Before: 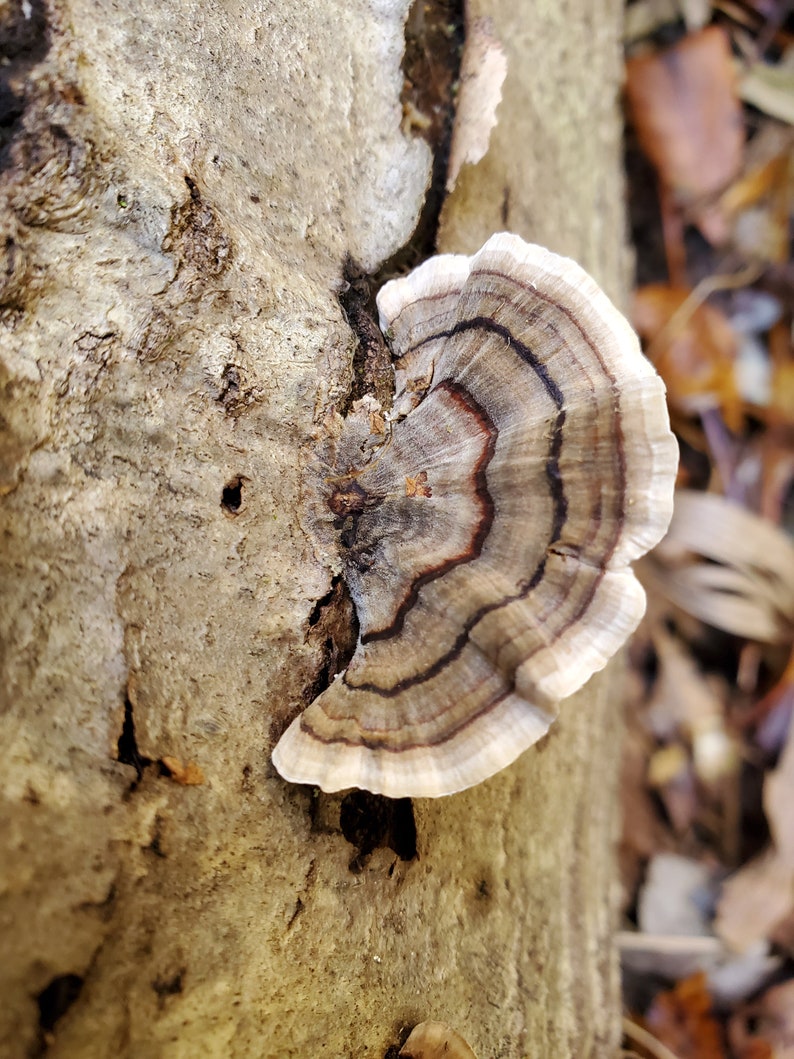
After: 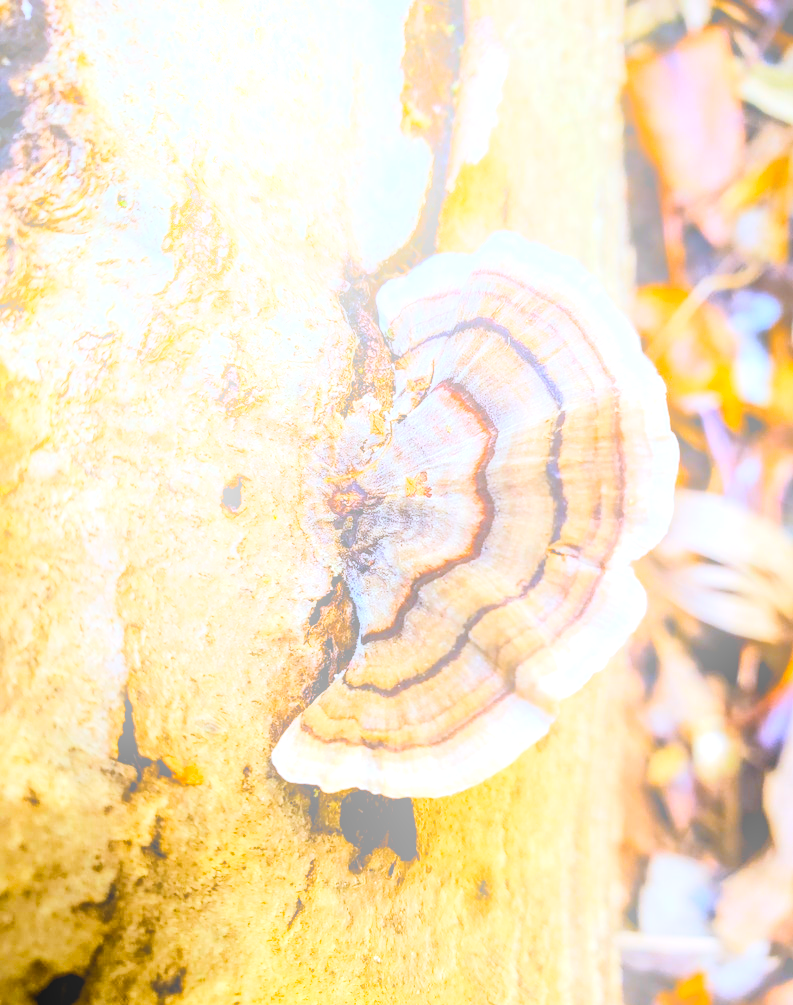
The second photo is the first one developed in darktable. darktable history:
local contrast: on, module defaults
color contrast: green-magenta contrast 0.85, blue-yellow contrast 1.25, unbound 0
bloom: on, module defaults
exposure: exposure 0.485 EV, compensate highlight preservation false
color calibration: x 0.37, y 0.382, temperature 4313.32 K
color balance rgb: global offset › luminance -0.51%, perceptual saturation grading › global saturation 27.53%, perceptual saturation grading › highlights -25%, perceptual saturation grading › shadows 25%, perceptual brilliance grading › highlights 6.62%, perceptual brilliance grading › mid-tones 17.07%, perceptual brilliance grading › shadows -5.23%
rgb curve: curves: ch0 [(0, 0) (0.284, 0.292) (0.505, 0.644) (1, 1)]; ch1 [(0, 0) (0.284, 0.292) (0.505, 0.644) (1, 1)]; ch2 [(0, 0) (0.284, 0.292) (0.505, 0.644) (1, 1)], compensate middle gray true
crop and rotate: top 0%, bottom 5.097%
